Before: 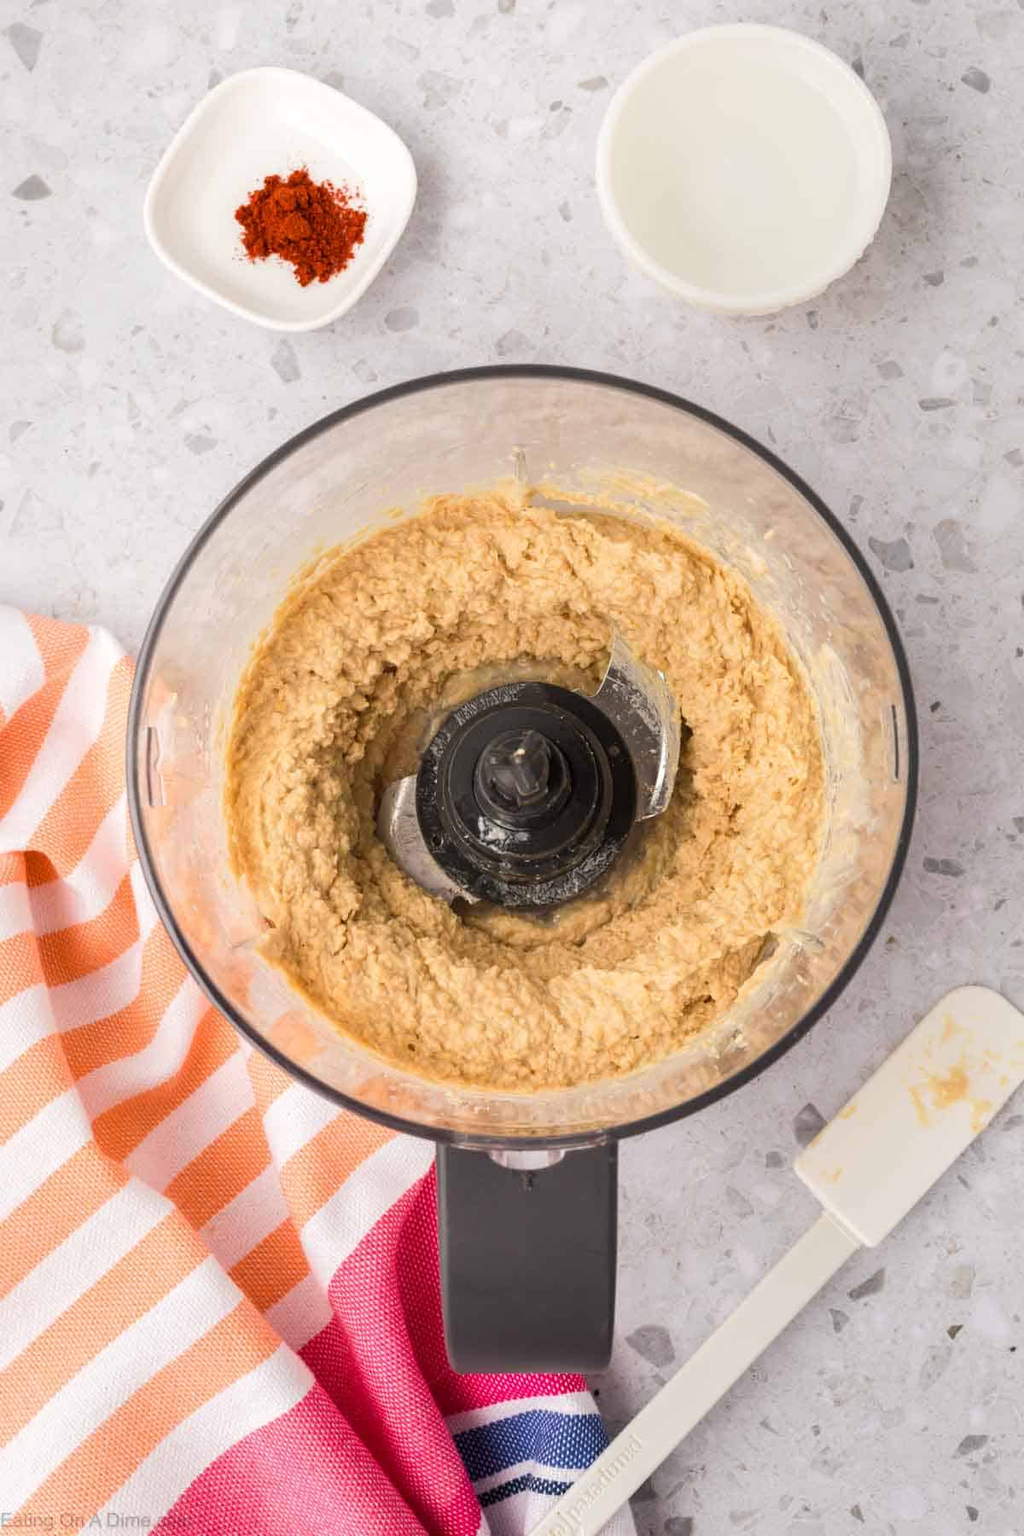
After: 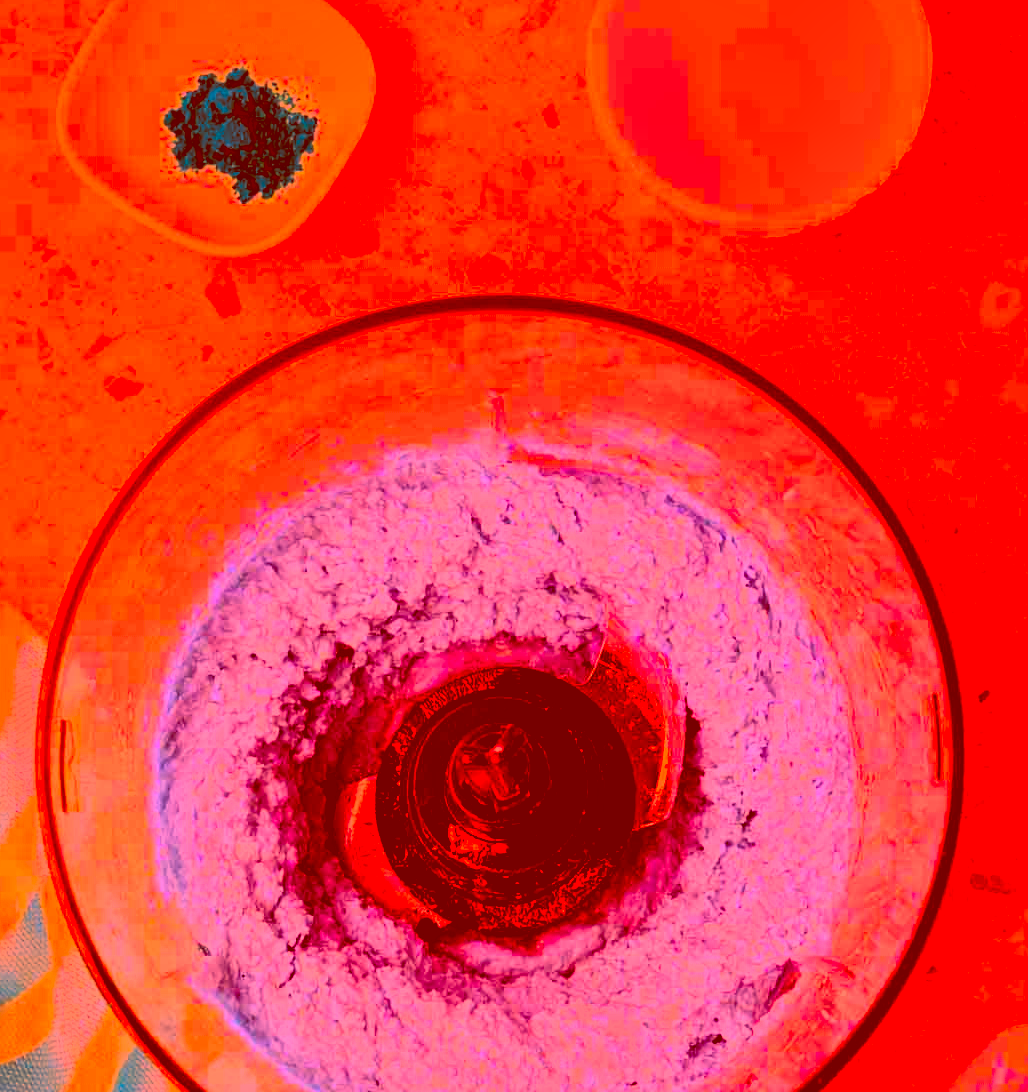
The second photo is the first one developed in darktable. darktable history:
sharpen: amount 0.2
crop and rotate: left 9.341%, top 7.334%, right 4.959%, bottom 31.991%
filmic rgb: black relative exposure -7.65 EV, white relative exposure 4.56 EV, hardness 3.61
local contrast: mode bilateral grid, contrast 25, coarseness 60, detail 151%, midtone range 0.2
levels: levels [0.182, 0.542, 0.902]
color correction: highlights a* -39.21, highlights b* -39.56, shadows a* -39.39, shadows b* -39.22, saturation -2.95
